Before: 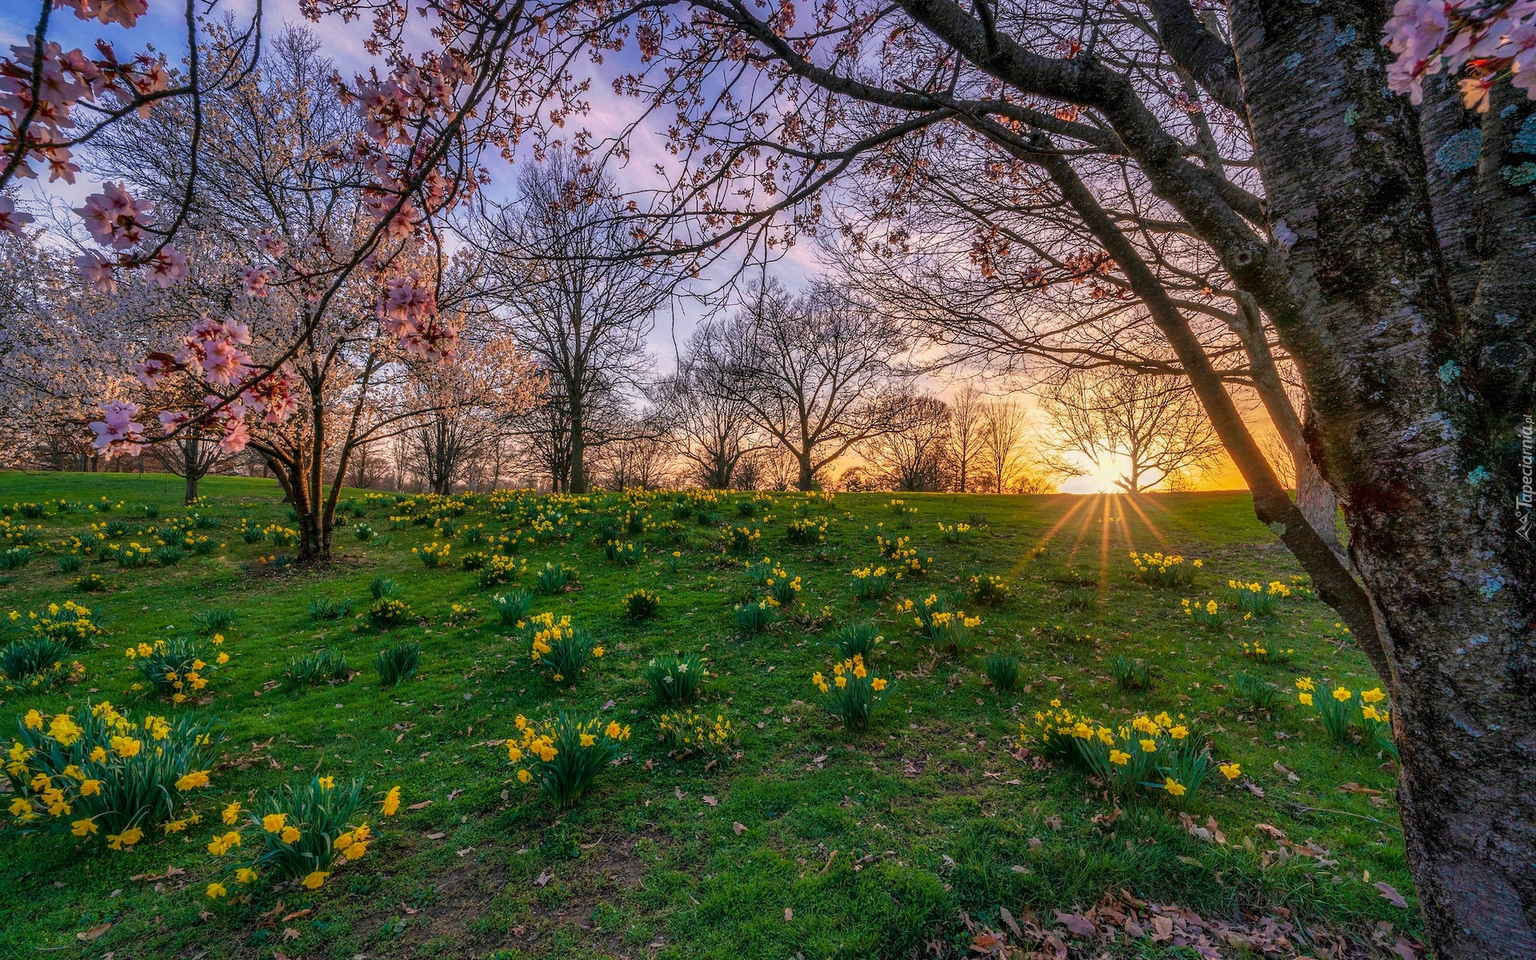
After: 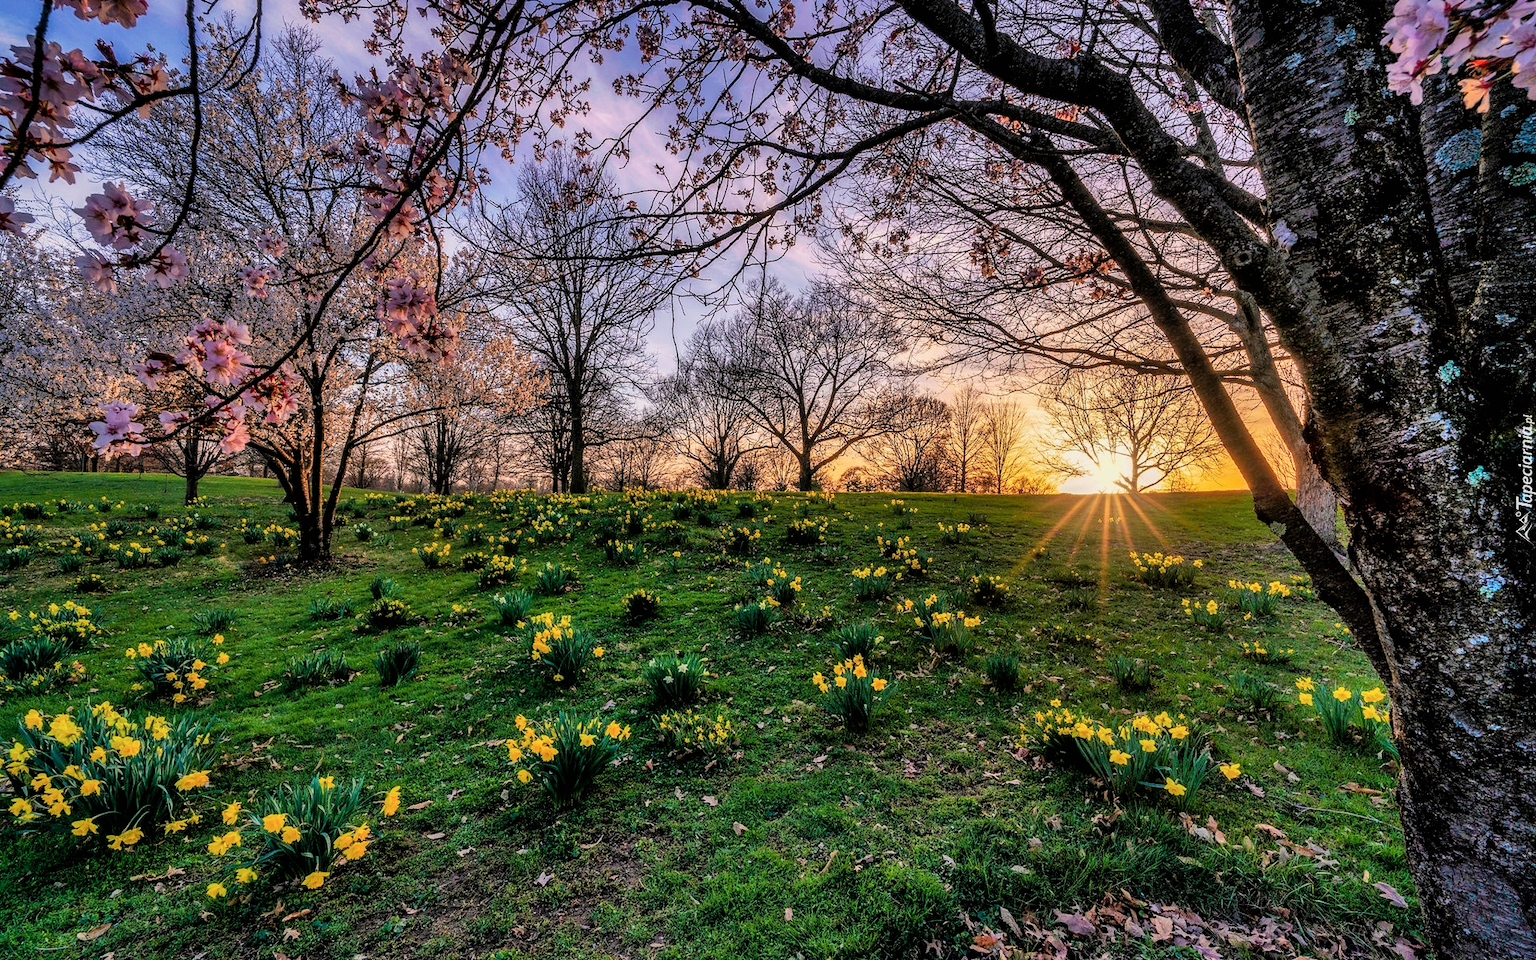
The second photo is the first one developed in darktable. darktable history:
filmic rgb: black relative exposure -4.91 EV, white relative exposure 2.84 EV, threshold 5.97 EV, hardness 3.7, enable highlight reconstruction true
shadows and highlights: soften with gaussian
